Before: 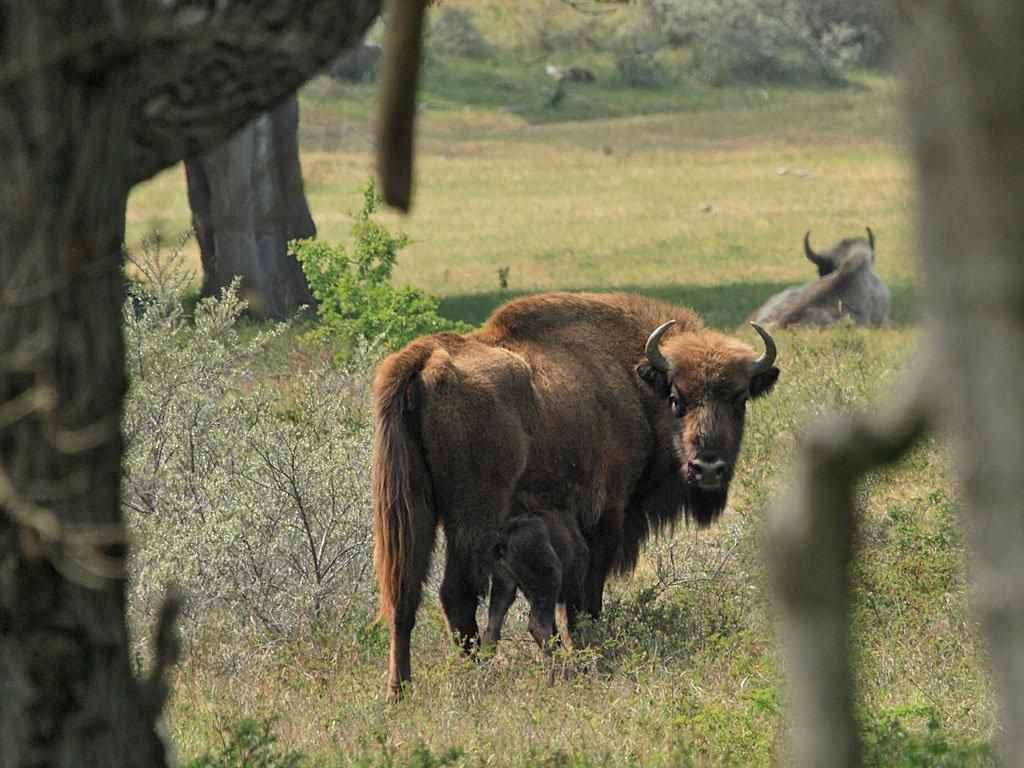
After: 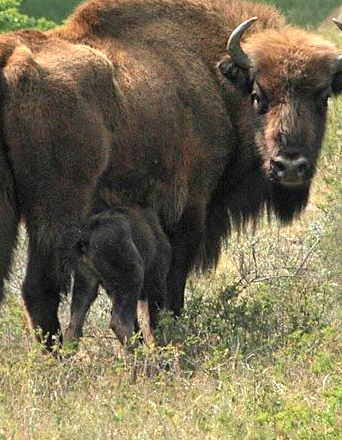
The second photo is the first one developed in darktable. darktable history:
exposure: exposure 0.604 EV, compensate highlight preservation false
crop: left 40.904%, top 39.54%, right 25.675%, bottom 3.156%
